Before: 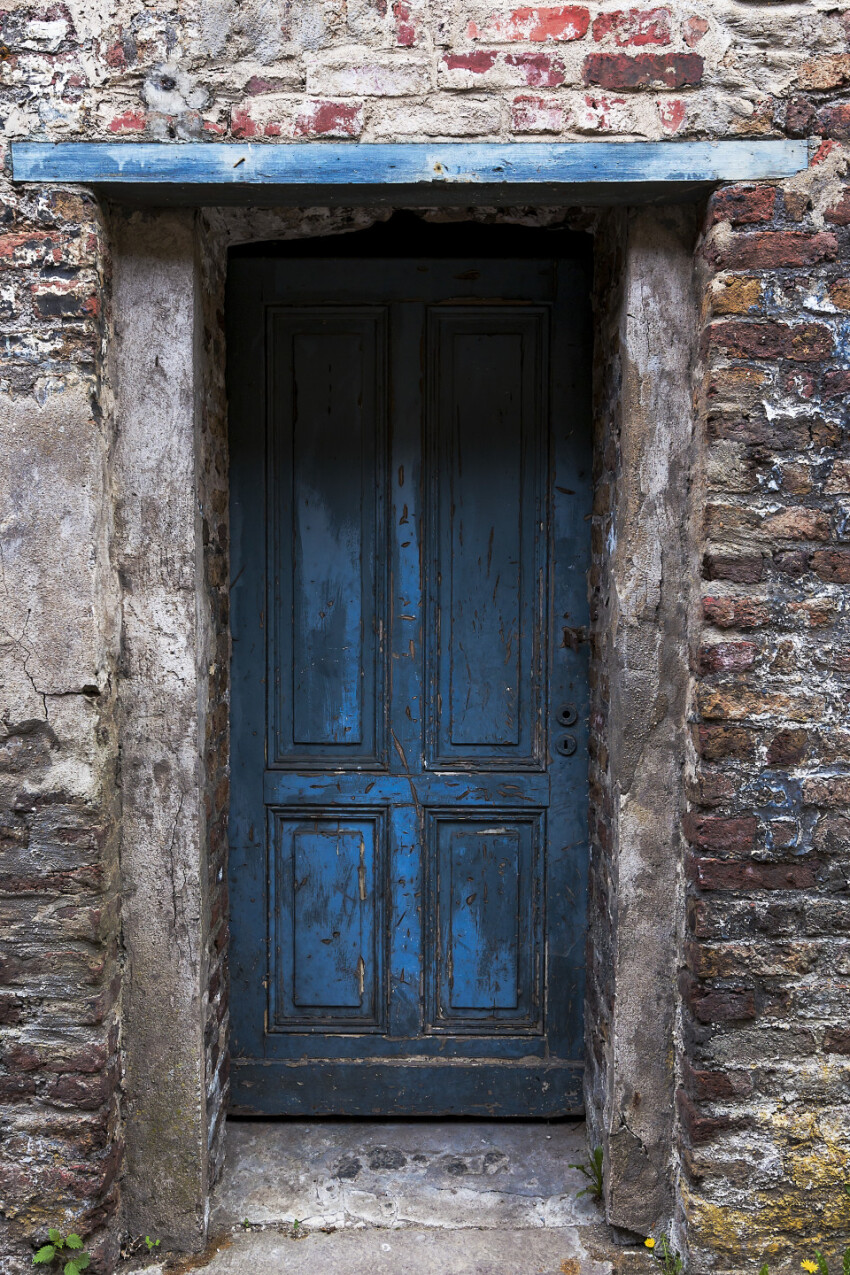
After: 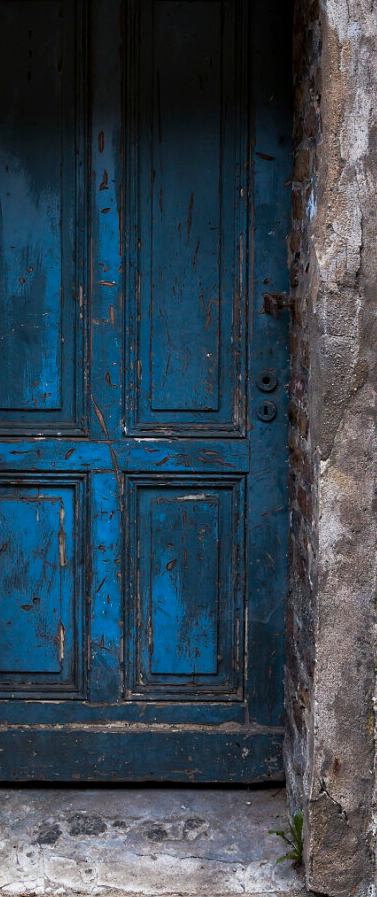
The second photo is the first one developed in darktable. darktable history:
crop: left 35.318%, top 26.207%, right 20.22%, bottom 3.403%
